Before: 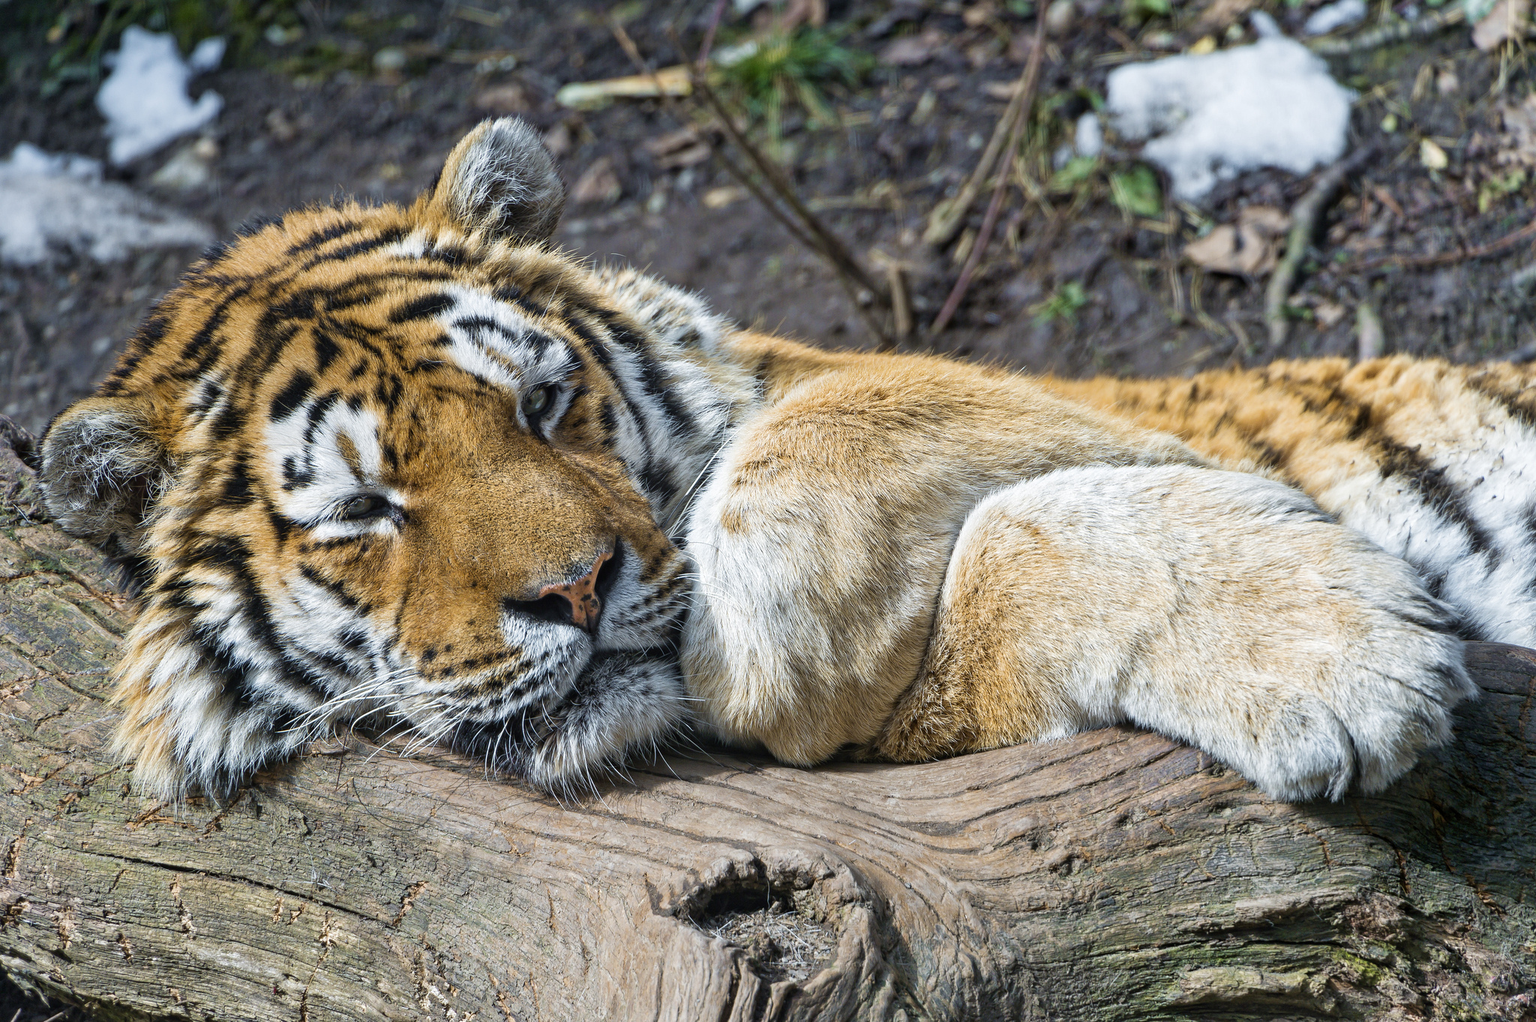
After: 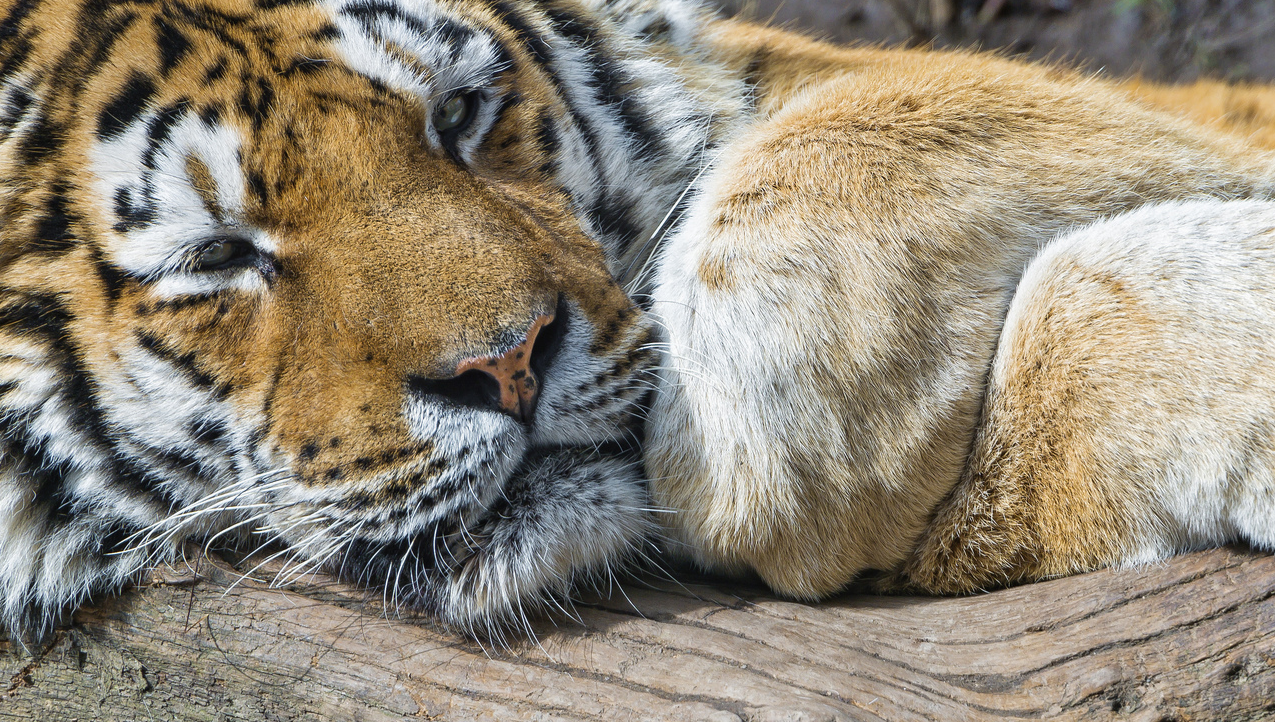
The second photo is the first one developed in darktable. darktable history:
local contrast: mode bilateral grid, contrast 100, coarseness 100, detail 91%, midtone range 0.2
crop: left 12.889%, top 30.964%, right 24.812%, bottom 16.019%
